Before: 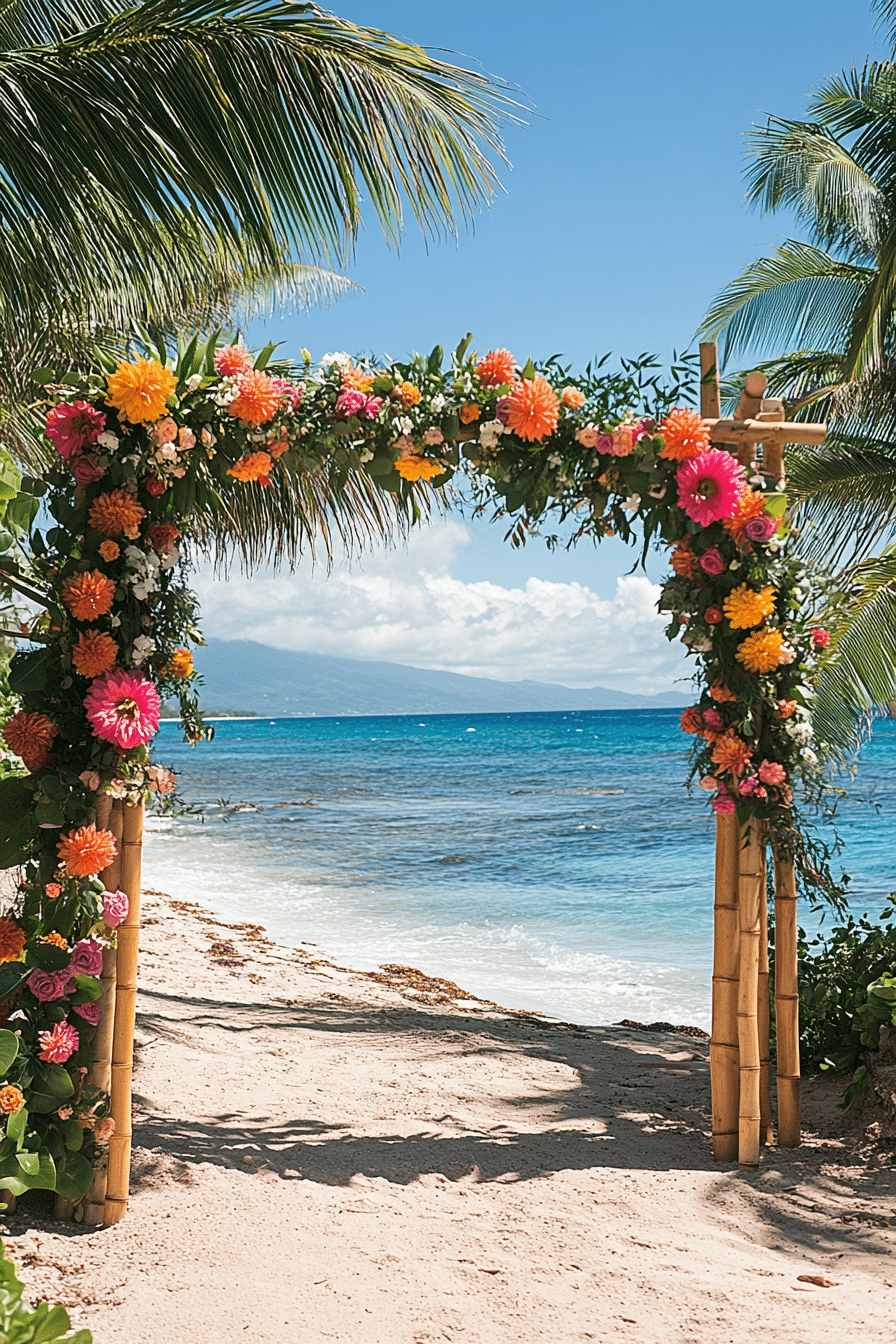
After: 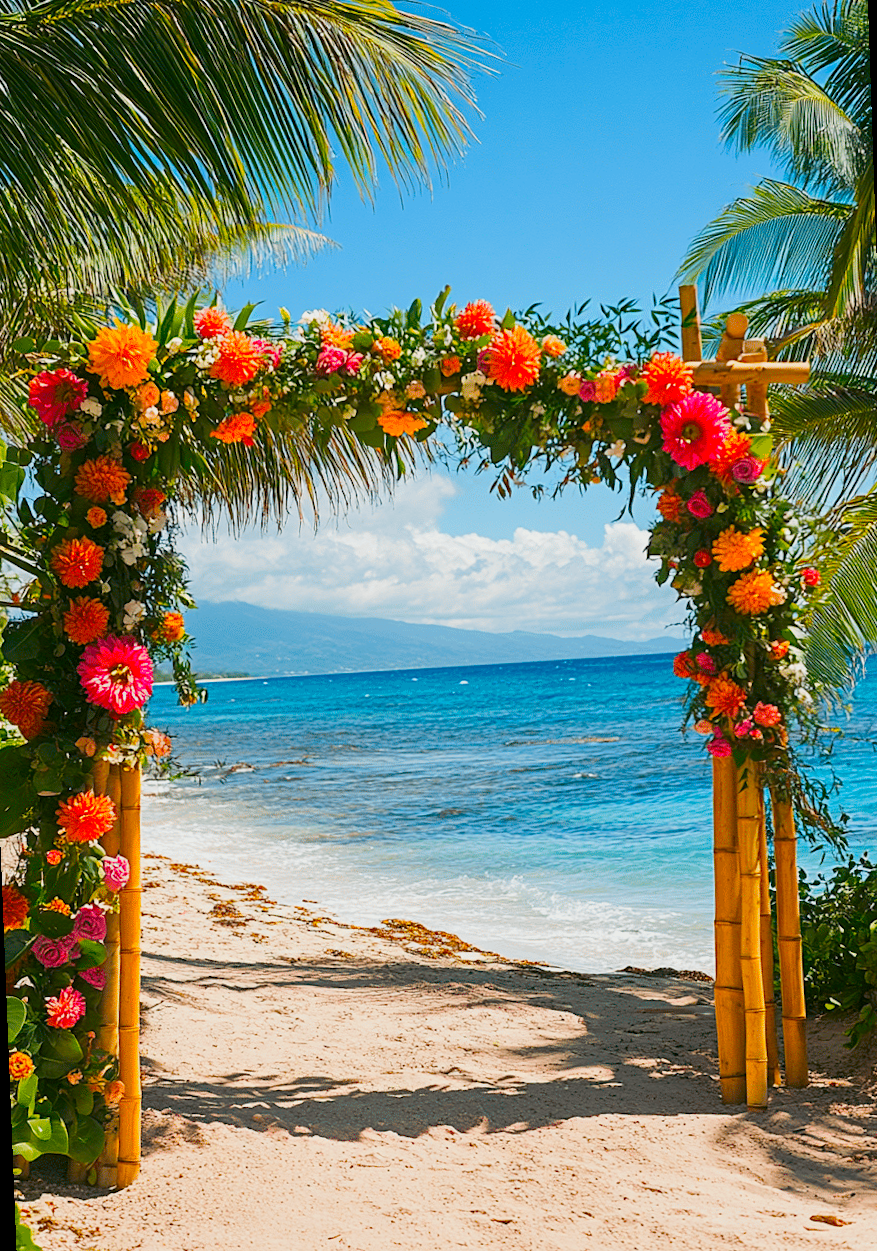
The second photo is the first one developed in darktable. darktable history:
color balance: input saturation 134.34%, contrast -10.04%, contrast fulcrum 19.67%, output saturation 133.51%
rotate and perspective: rotation -2.12°, lens shift (vertical) 0.009, lens shift (horizontal) -0.008, automatic cropping original format, crop left 0.036, crop right 0.964, crop top 0.05, crop bottom 0.959
